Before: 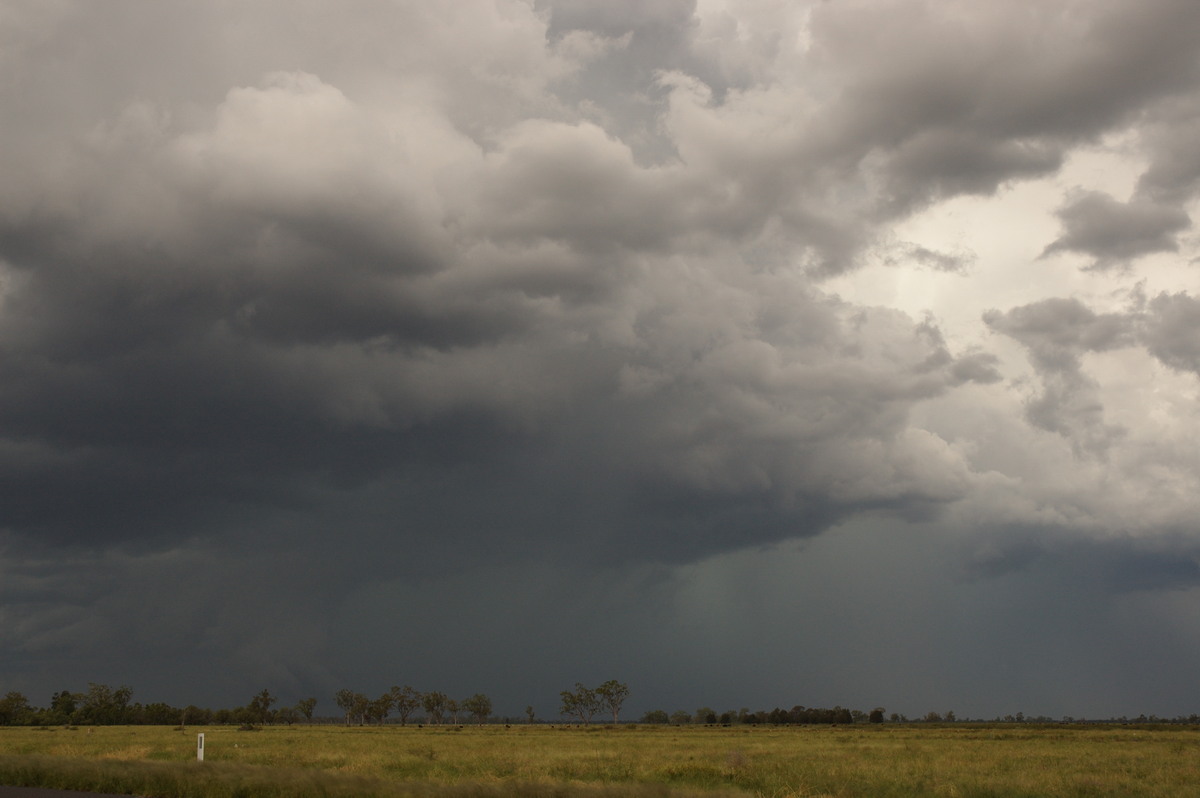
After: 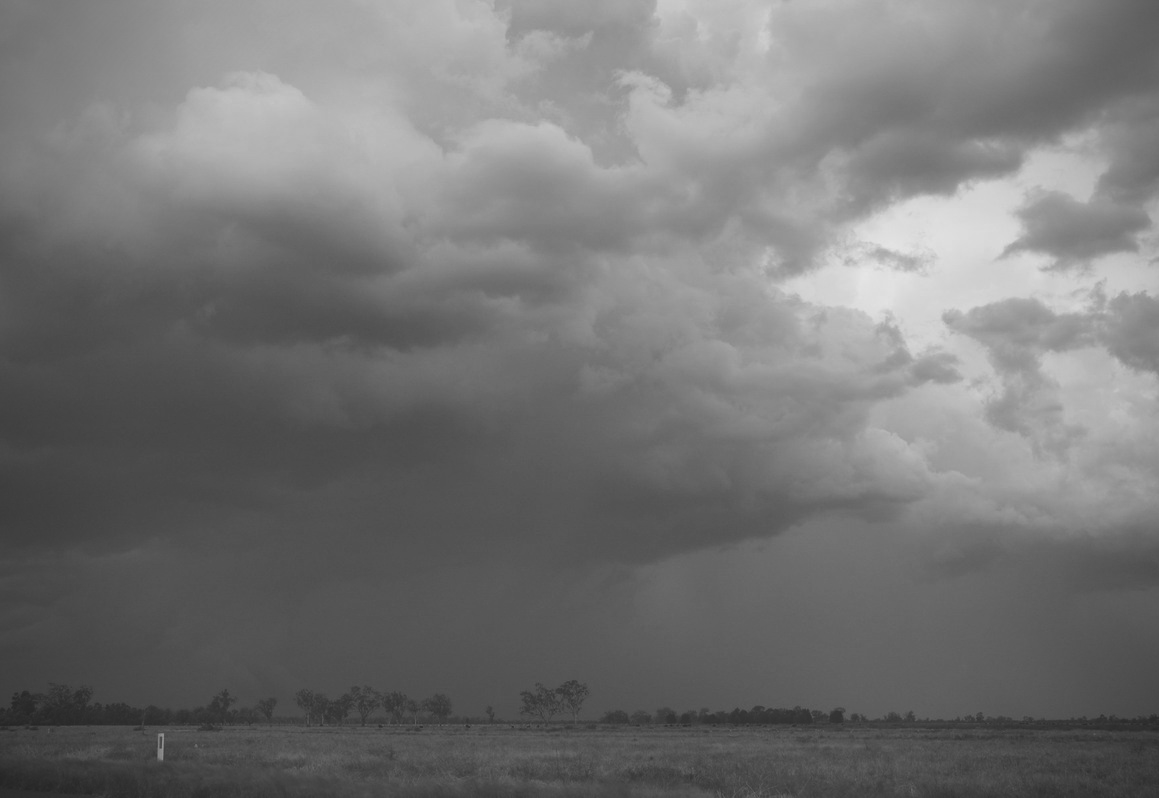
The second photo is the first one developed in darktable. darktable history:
vignetting: brightness -0.575, unbound false
exposure: black level correction -0.027, compensate highlight preservation false
crop and rotate: left 3.365%
color calibration: output gray [0.246, 0.254, 0.501, 0], illuminant same as pipeline (D50), adaptation none (bypass), x 0.333, y 0.334, temperature 5005.4 K
